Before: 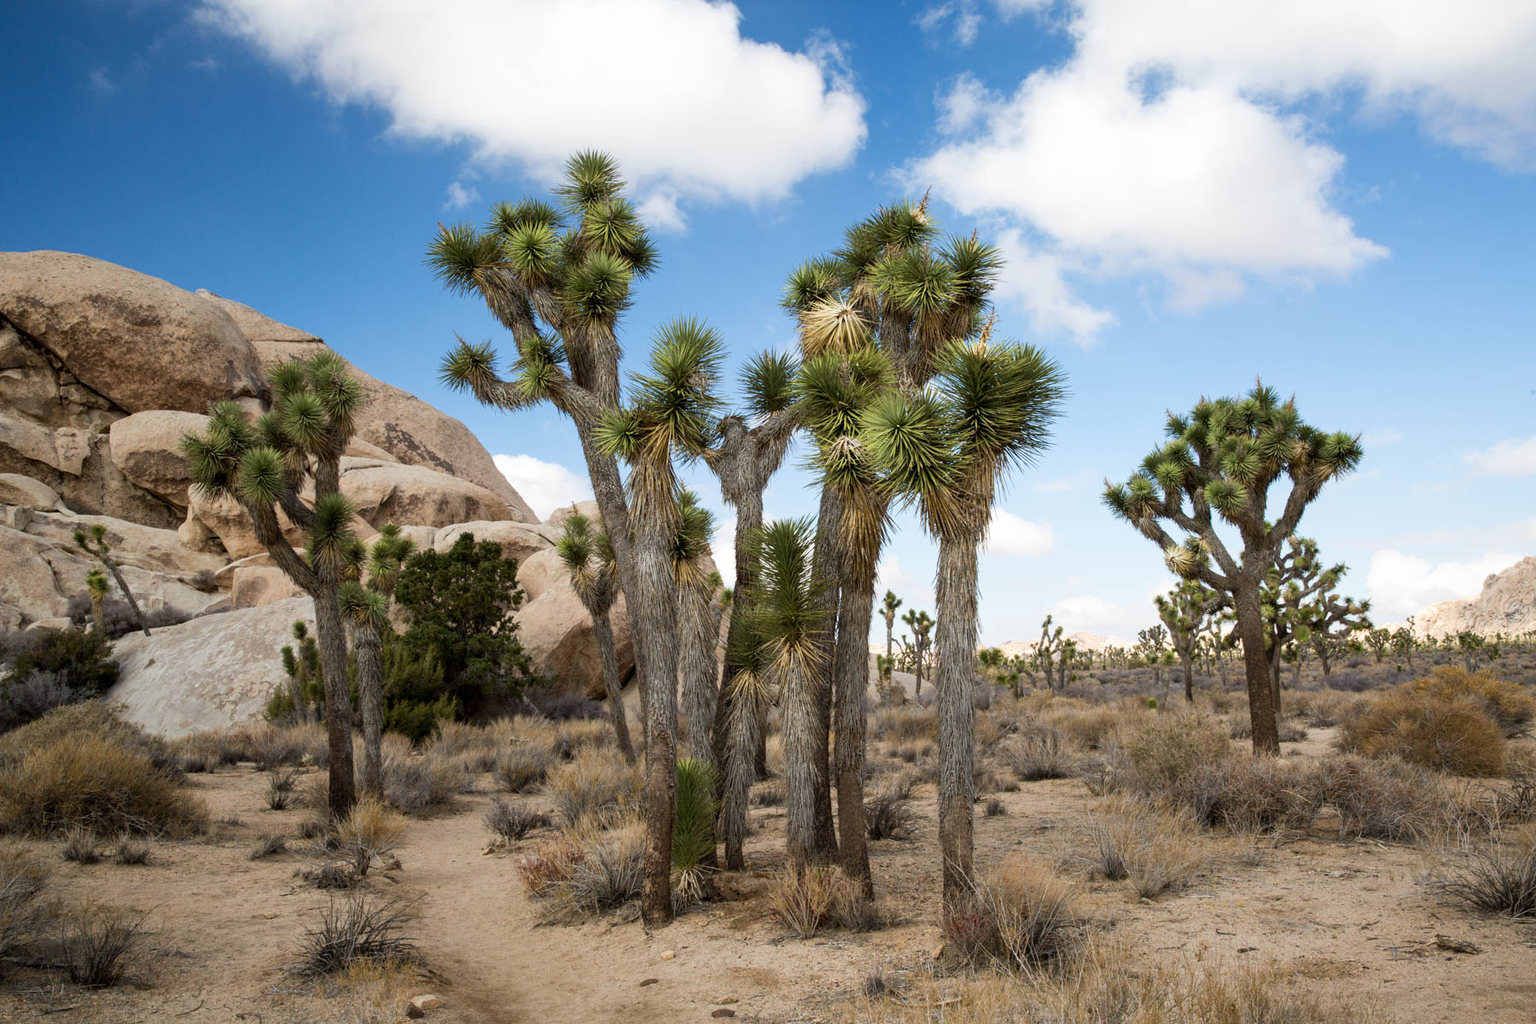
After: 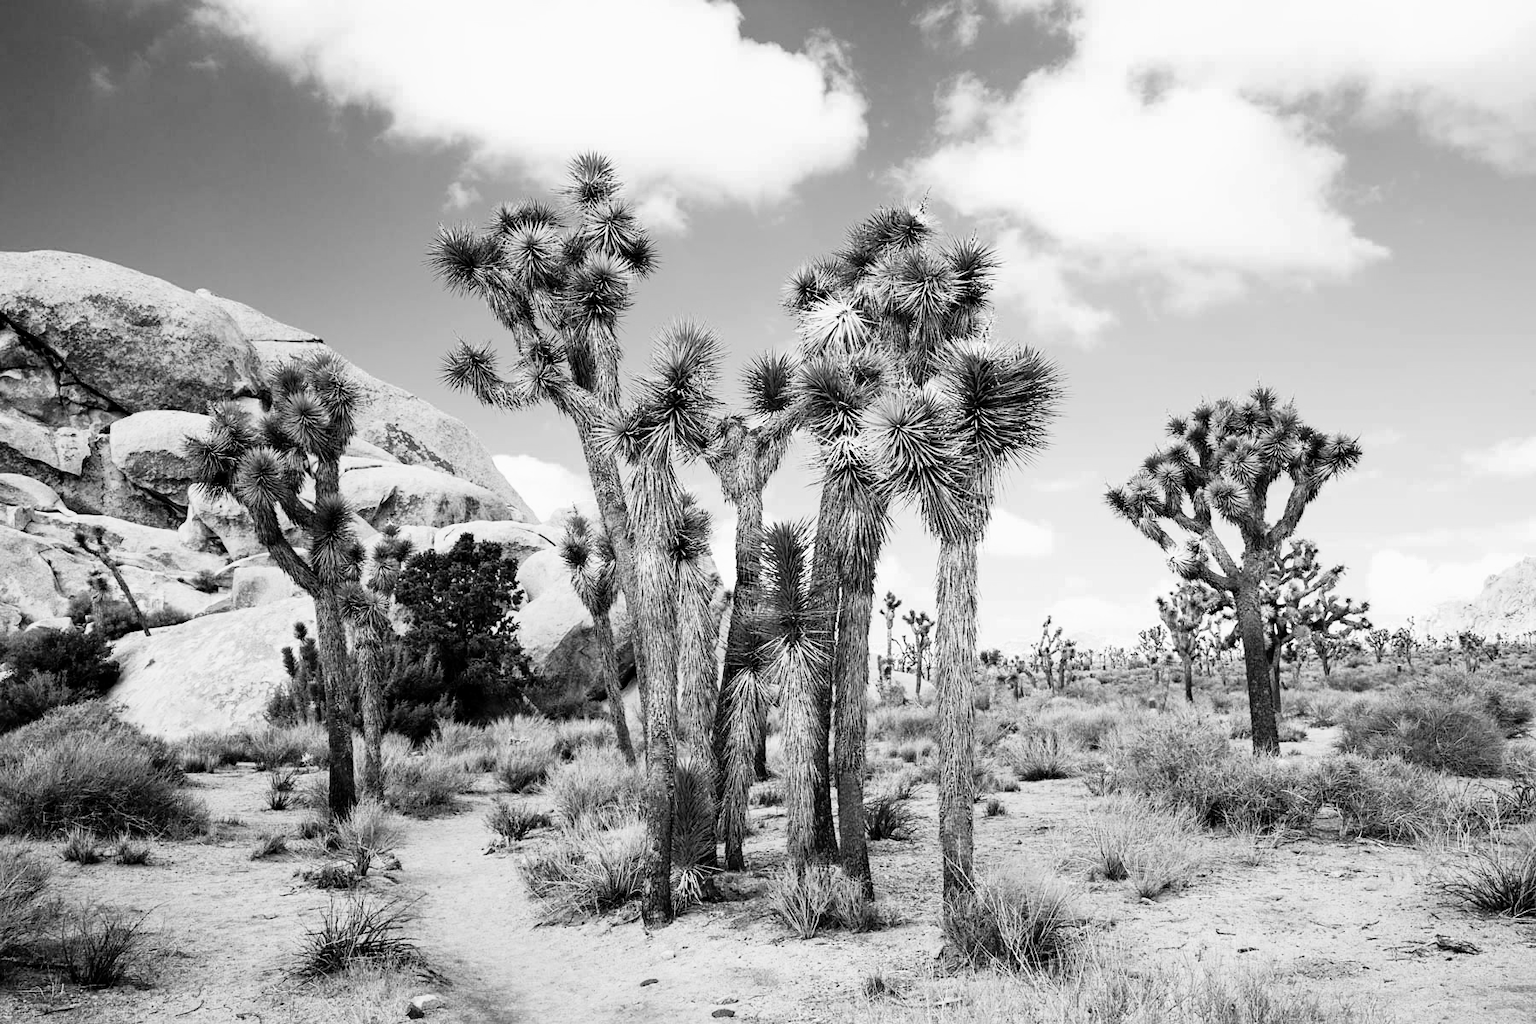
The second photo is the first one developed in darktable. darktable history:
contrast equalizer: octaves 7, y [[0.6 ×6], [0.55 ×6], [0 ×6], [0 ×6], [0 ×6]], mix 0.15
color zones: curves: ch0 [(0, 0.5) (0.125, 0.4) (0.25, 0.5) (0.375, 0.4) (0.5, 0.4) (0.625, 0.35) (0.75, 0.35) (0.875, 0.5)]; ch1 [(0, 0.35) (0.125, 0.45) (0.25, 0.35) (0.375, 0.35) (0.5, 0.35) (0.625, 0.35) (0.75, 0.45) (0.875, 0.35)]; ch2 [(0, 0.6) (0.125, 0.5) (0.25, 0.5) (0.375, 0.6) (0.5, 0.6) (0.625, 0.5) (0.75, 0.5) (0.875, 0.5)]
denoise (profiled): strength 1.2, preserve shadows 0, a [-1, 0, 0], y [[0.5 ×7] ×4, [0 ×7], [0.5 ×7]], compensate highlight preservation false
monochrome: on, module defaults
sharpen: amount 0.2
rgb curve: curves: ch0 [(0, 0) (0.21, 0.15) (0.24, 0.21) (0.5, 0.75) (0.75, 0.96) (0.89, 0.99) (1, 1)]; ch1 [(0, 0.02) (0.21, 0.13) (0.25, 0.2) (0.5, 0.67) (0.75, 0.9) (0.89, 0.97) (1, 1)]; ch2 [(0, 0.02) (0.21, 0.13) (0.25, 0.2) (0.5, 0.67) (0.75, 0.9) (0.89, 0.97) (1, 1)], compensate middle gray true
color balance rgb: shadows lift › chroma 1%, shadows lift › hue 113°, highlights gain › chroma 0.2%, highlights gain › hue 333°, perceptual saturation grading › global saturation 20%, perceptual saturation grading › highlights -50%, perceptual saturation grading › shadows 25%, contrast -20%
